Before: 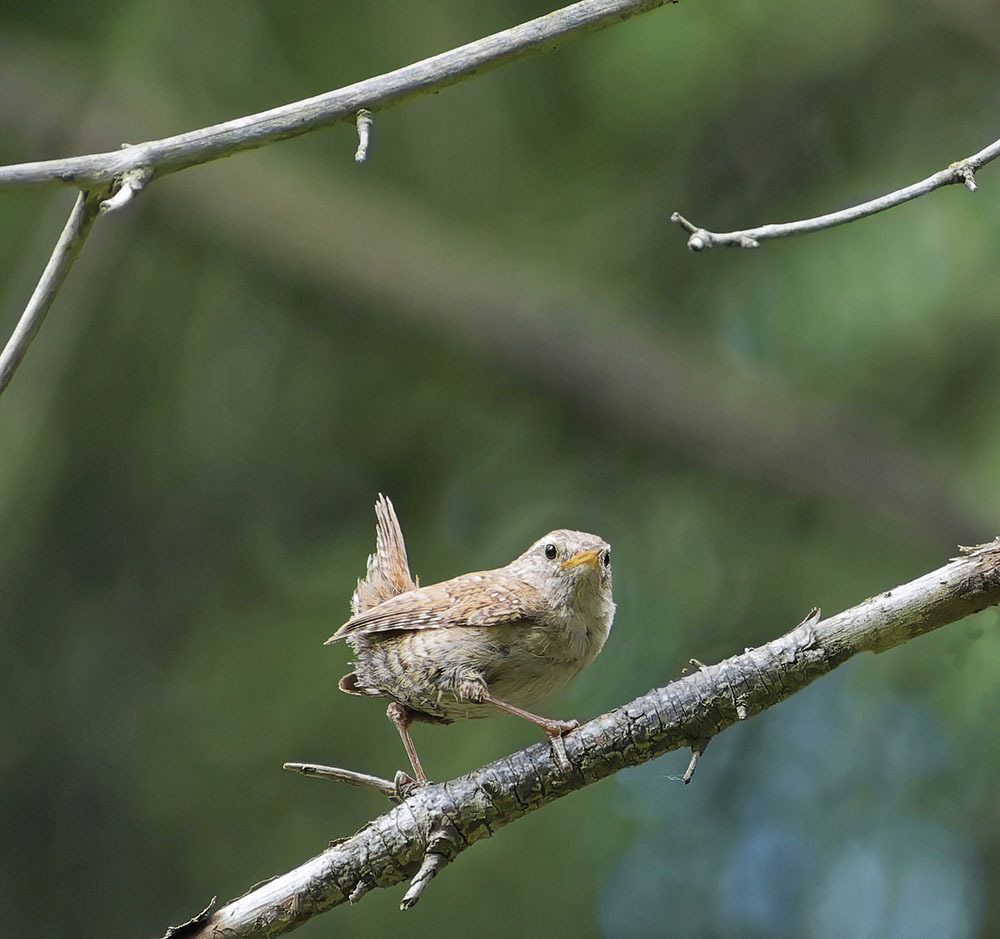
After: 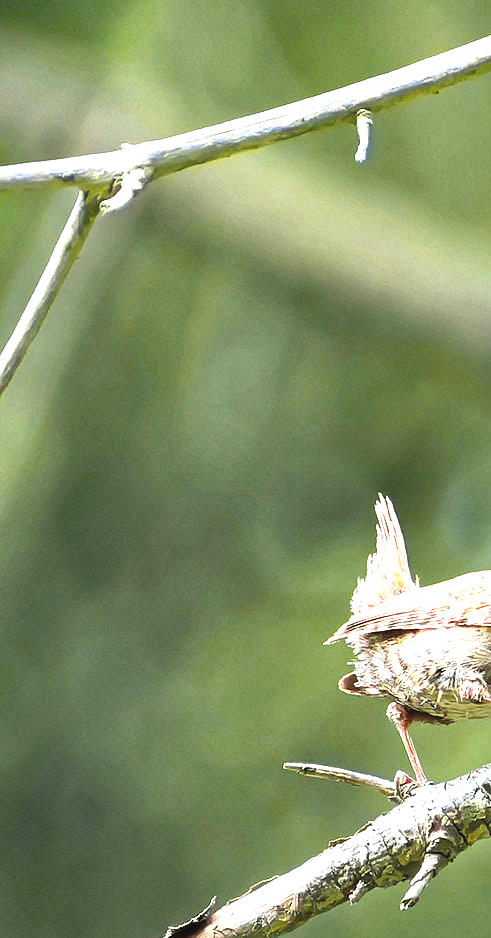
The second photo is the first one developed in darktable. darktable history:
tone curve: curves: ch0 [(0, 0.024) (0.119, 0.146) (0.474, 0.464) (0.718, 0.721) (0.817, 0.839) (1, 0.998)]; ch1 [(0, 0) (0.377, 0.416) (0.439, 0.451) (0.477, 0.477) (0.501, 0.504) (0.538, 0.544) (0.58, 0.602) (0.664, 0.676) (0.783, 0.804) (1, 1)]; ch2 [(0, 0) (0.38, 0.405) (0.463, 0.456) (0.498, 0.497) (0.524, 0.535) (0.578, 0.576) (0.648, 0.665) (1, 1)], color space Lab, independent channels, preserve colors none
crop and rotate: left 0%, top 0%, right 50.845%
exposure: black level correction 0, exposure 1.741 EV, compensate exposure bias true, compensate highlight preservation false
